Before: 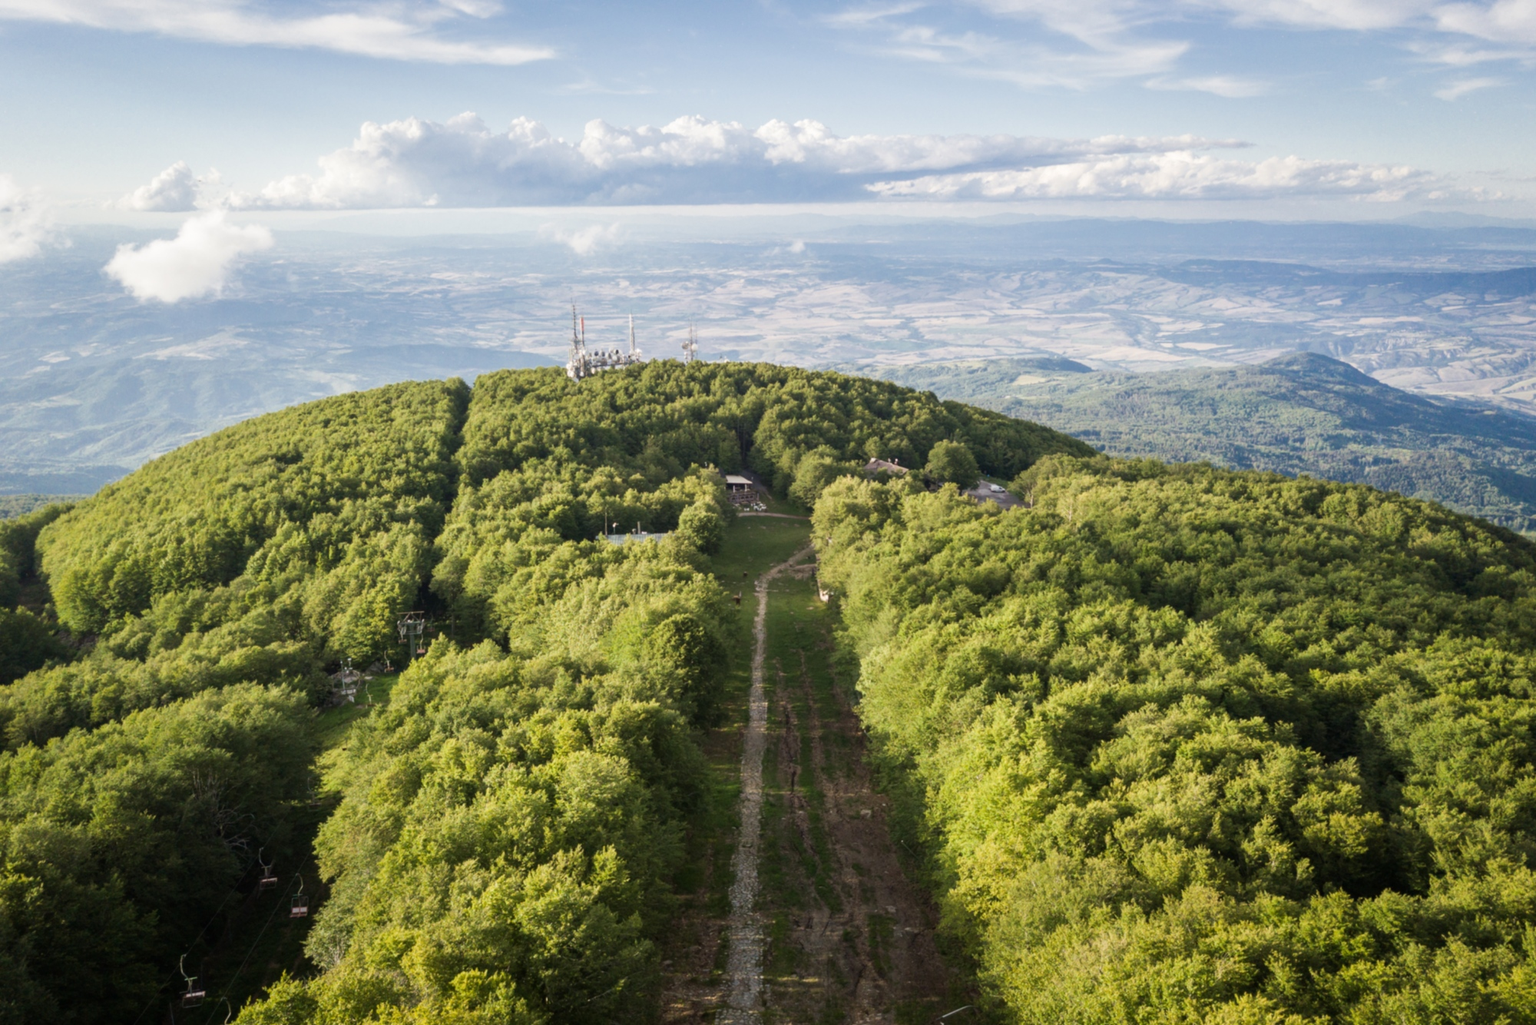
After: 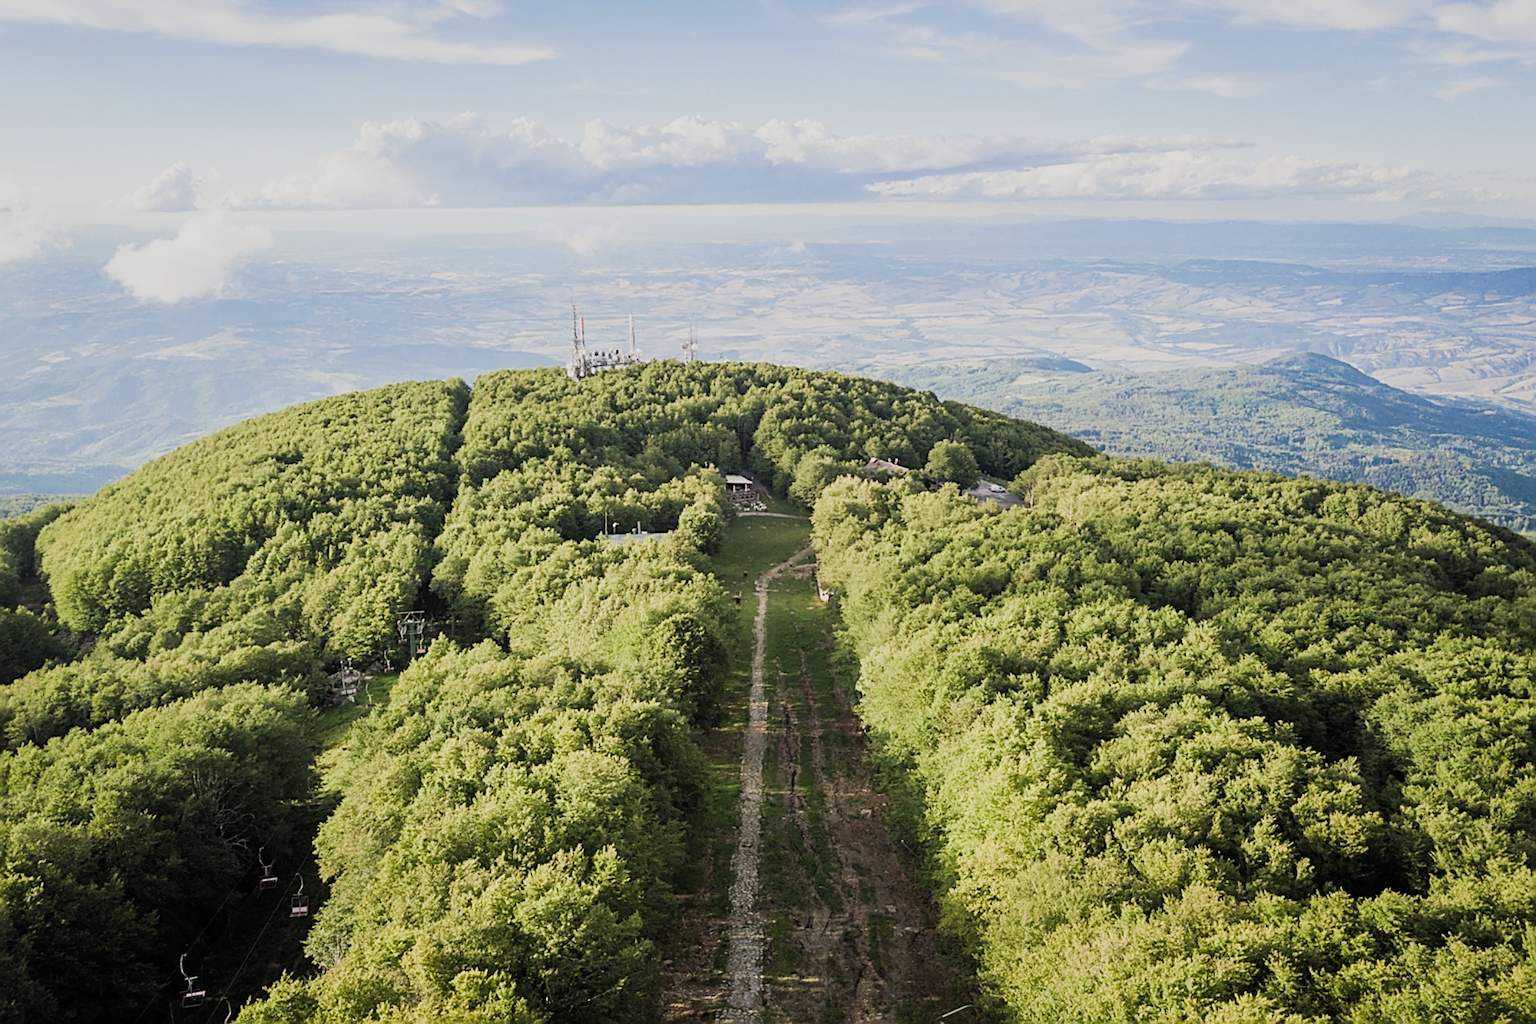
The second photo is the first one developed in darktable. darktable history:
filmic rgb: black relative exposure -7.65 EV, white relative exposure 4.56 EV, hardness 3.61, color science v5 (2021), contrast in shadows safe, contrast in highlights safe
sharpen: amount 0.994
exposure: exposure 0.522 EV, compensate exposure bias true, compensate highlight preservation false
